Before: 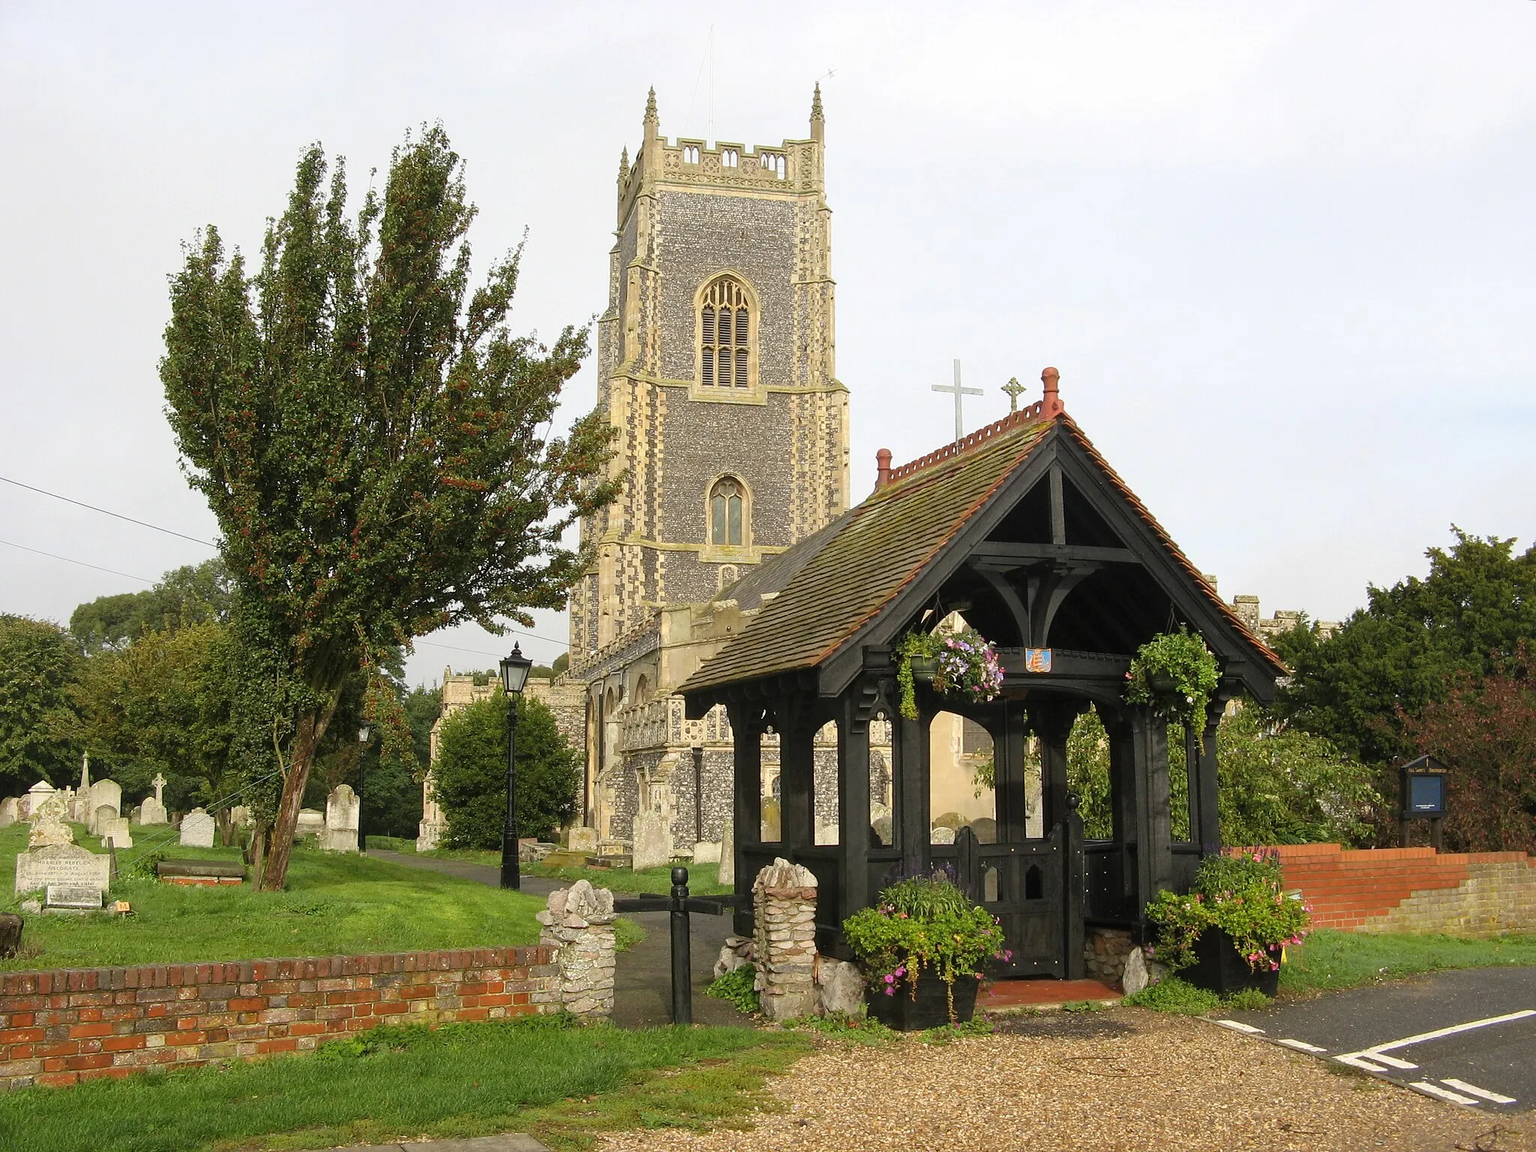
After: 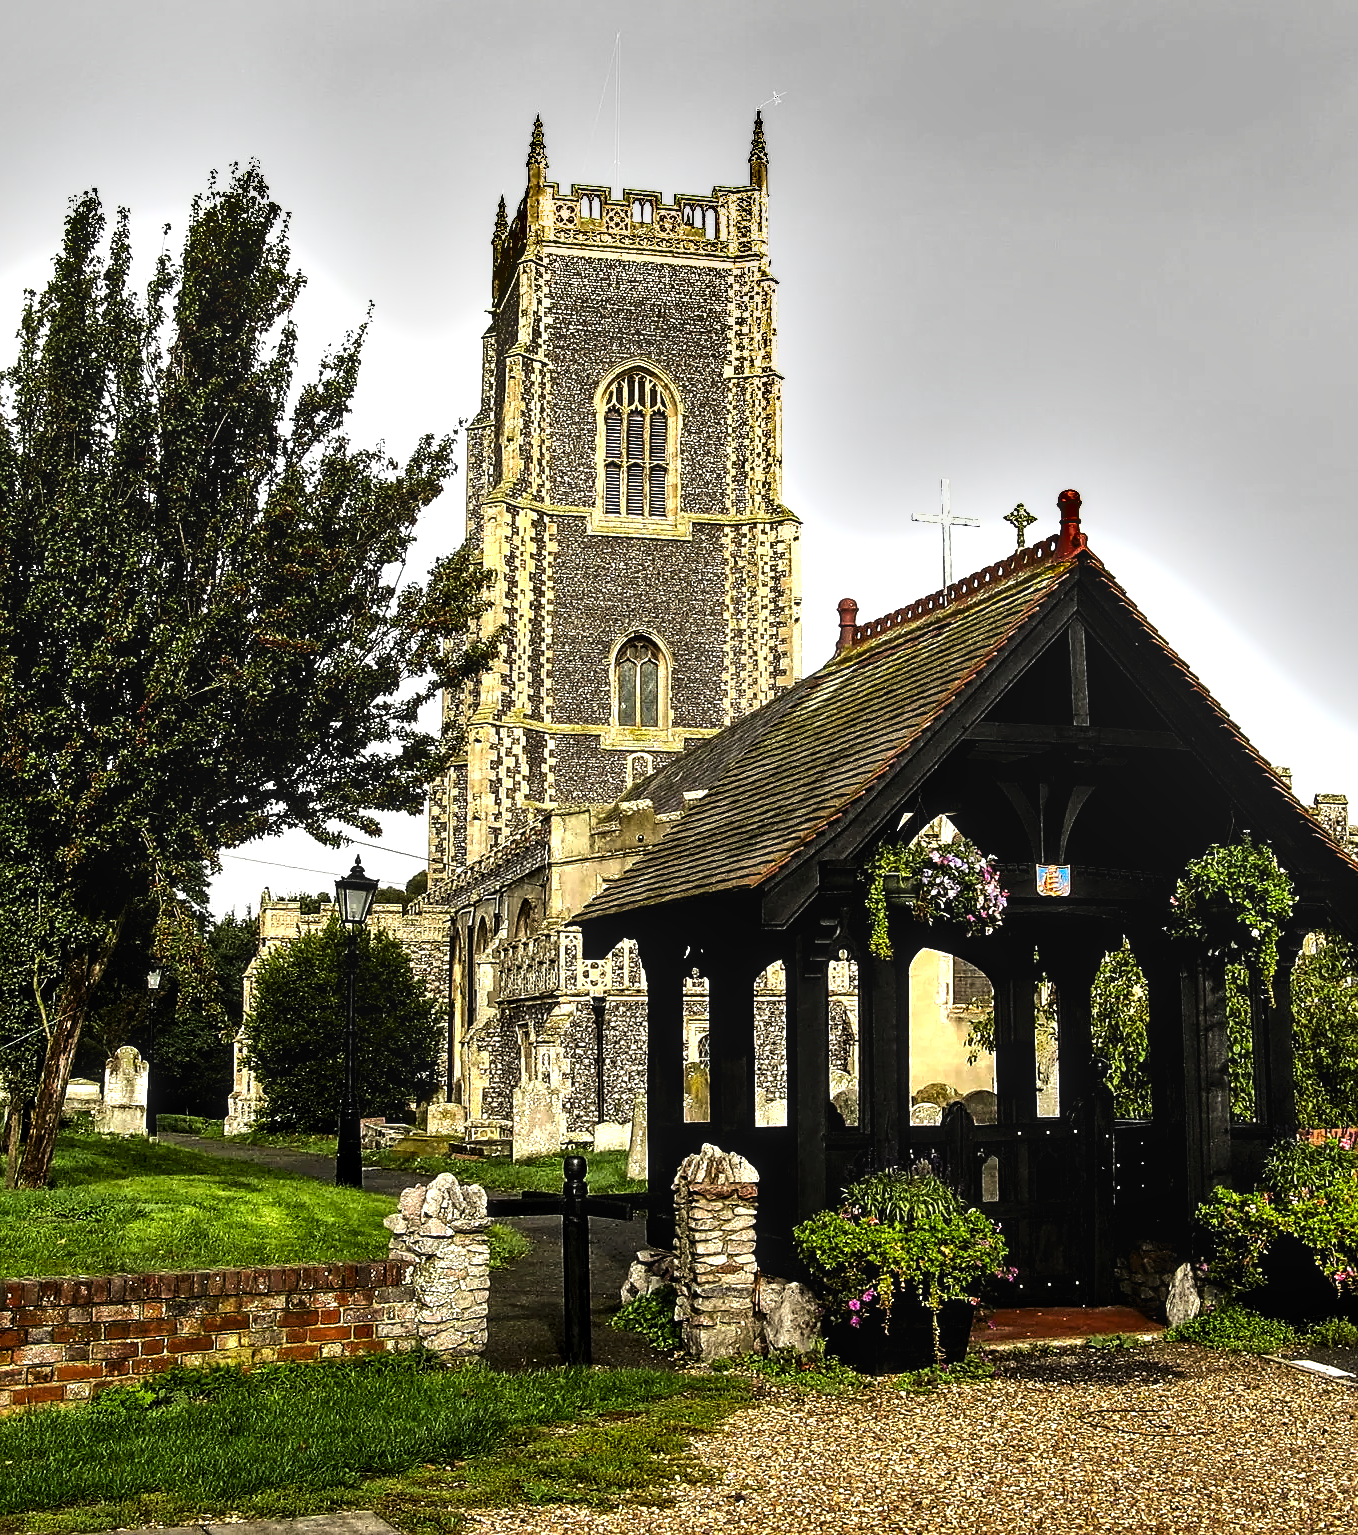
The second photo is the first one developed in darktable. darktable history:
sharpen: on, module defaults
contrast brightness saturation: contrast 0.221, brightness -0.183, saturation 0.23
exposure: exposure -0.07 EV, compensate highlight preservation false
crop and rotate: left 16.205%, right 17.477%
local contrast: detail 130%
shadows and highlights: low approximation 0.01, soften with gaussian
levels: levels [0.044, 0.475, 0.791]
